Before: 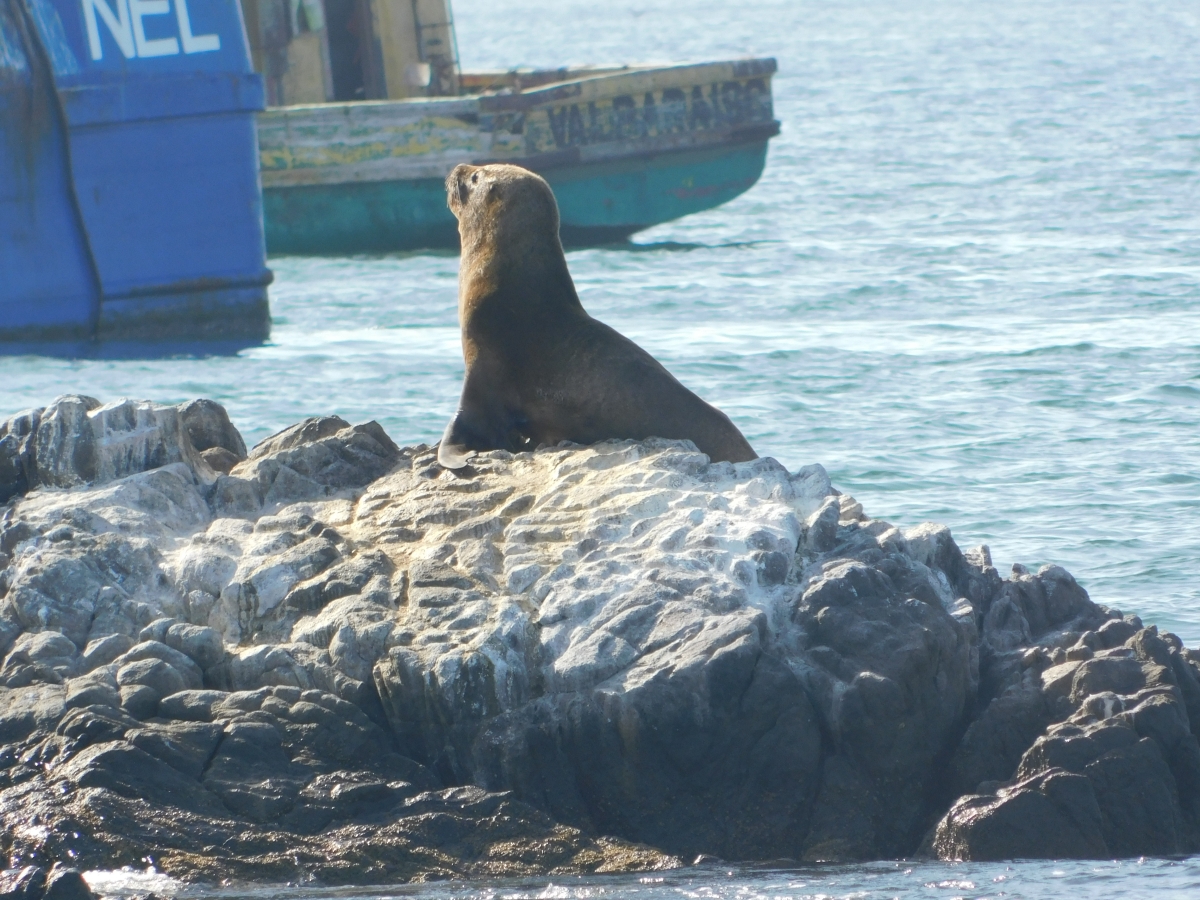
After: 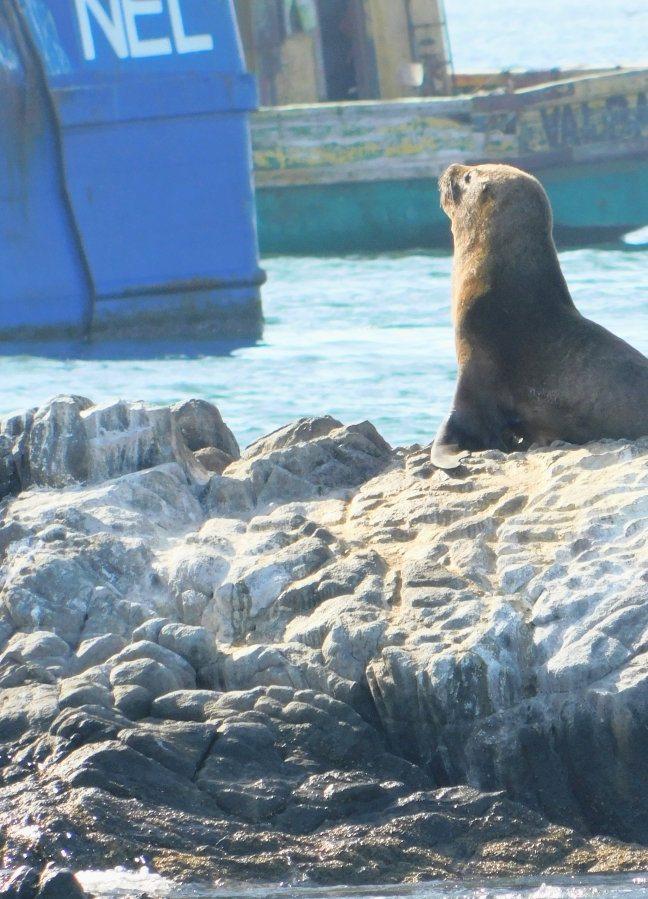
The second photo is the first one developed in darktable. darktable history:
tone curve: curves: ch0 [(0, 0) (0.062, 0.023) (0.168, 0.142) (0.359, 0.44) (0.469, 0.544) (0.634, 0.722) (0.839, 0.909) (0.998, 0.978)]; ch1 [(0, 0) (0.437, 0.453) (0.472, 0.47) (0.502, 0.504) (0.527, 0.546) (0.568, 0.619) (0.608, 0.665) (0.669, 0.748) (0.859, 0.899) (1, 1)]; ch2 [(0, 0) (0.33, 0.301) (0.421, 0.443) (0.473, 0.501) (0.504, 0.504) (0.535, 0.564) (0.575, 0.625) (0.608, 0.676) (1, 1)], color space Lab, linked channels, preserve colors none
crop: left 0.611%, right 45.32%, bottom 0.089%
